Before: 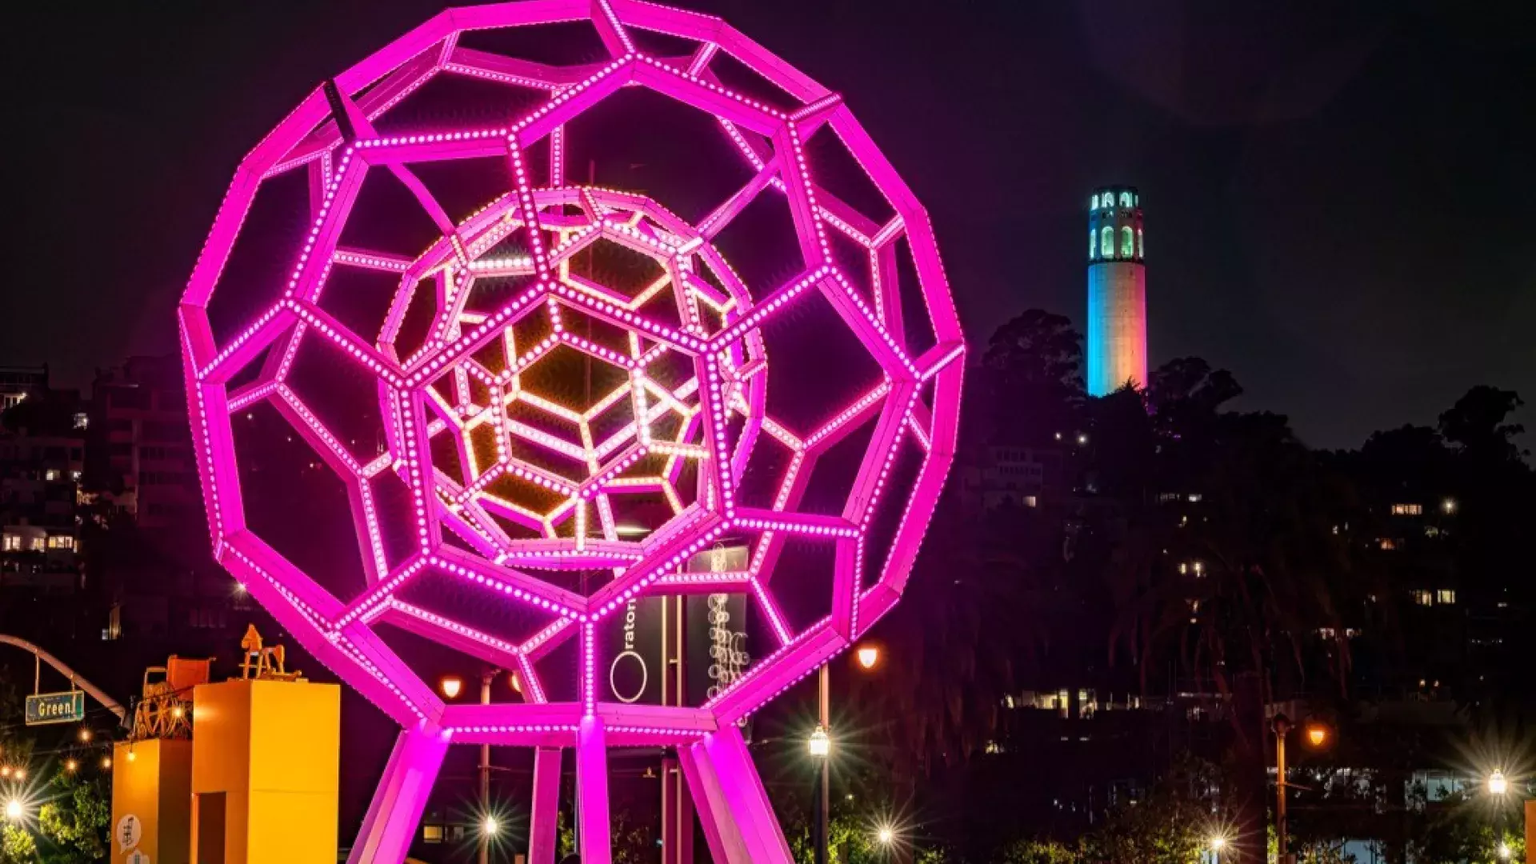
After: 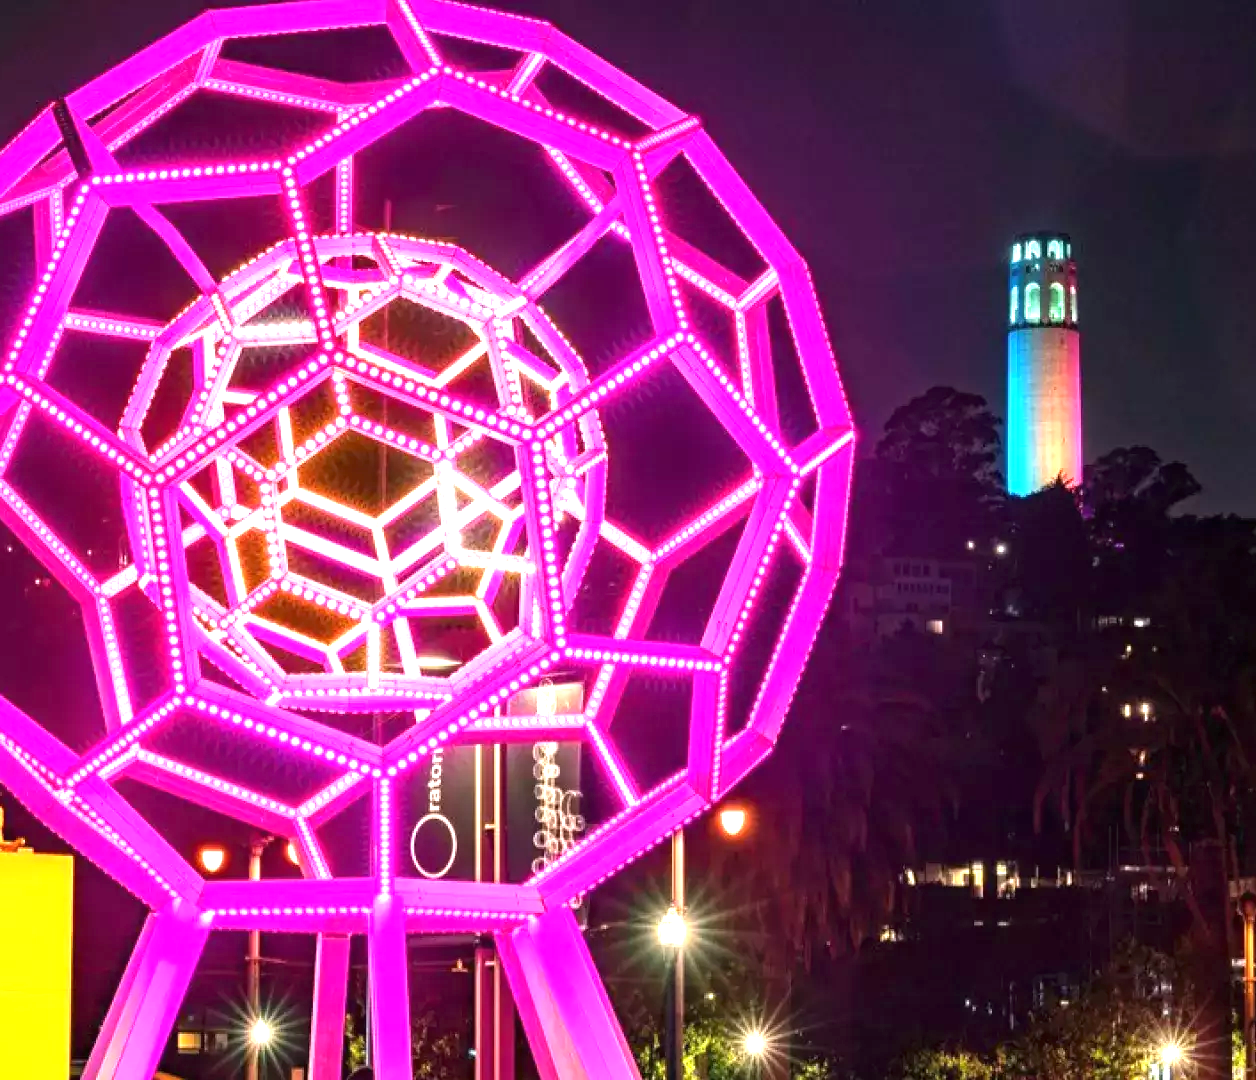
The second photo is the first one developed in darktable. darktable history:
crop and rotate: left 18.369%, right 16.197%
exposure: black level correction 0, exposure 1.28 EV, compensate exposure bias true, compensate highlight preservation false
